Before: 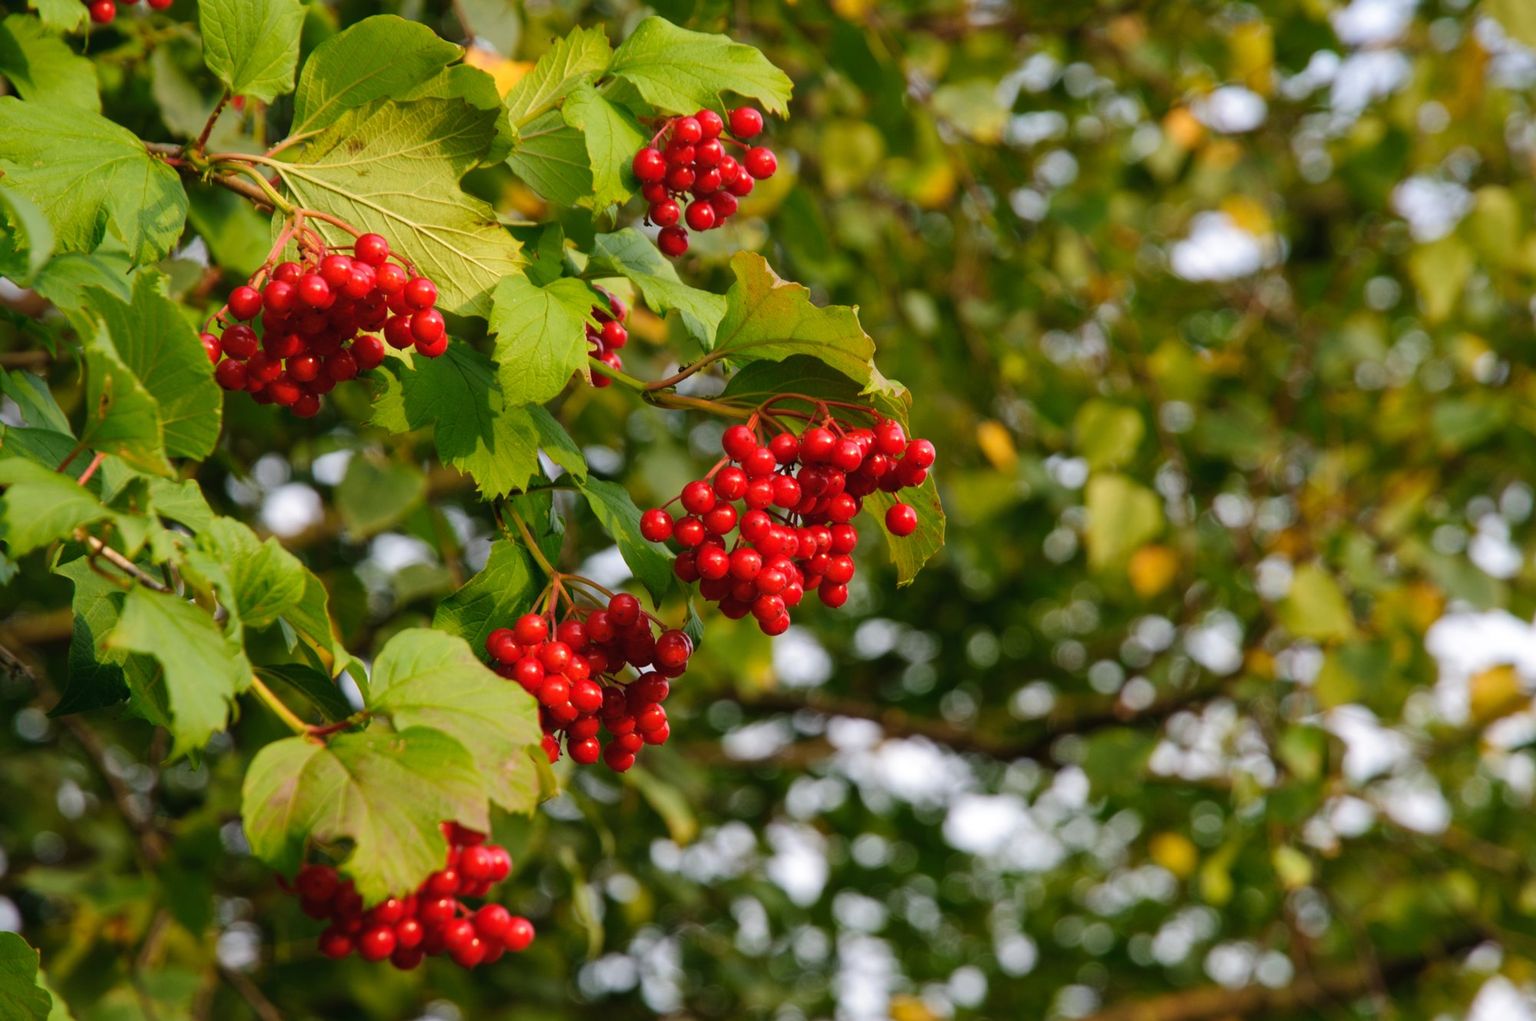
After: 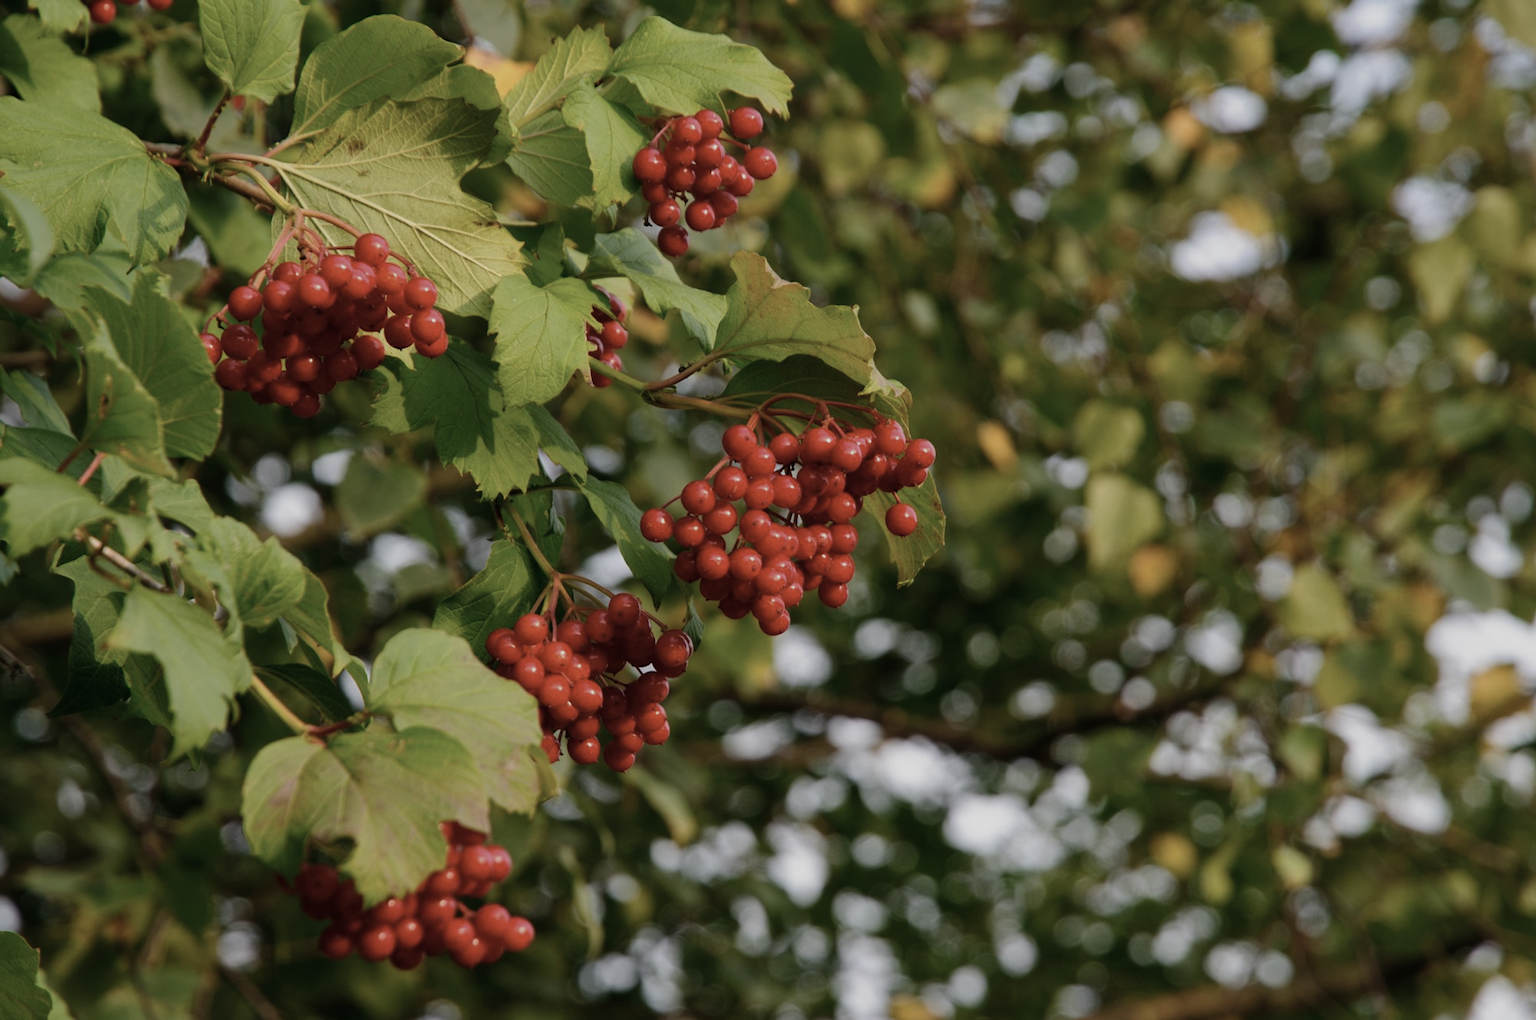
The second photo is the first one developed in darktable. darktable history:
contrast brightness saturation: contrast 0.1, saturation -0.36
exposure: exposure -0.582 EV, compensate highlight preservation false
